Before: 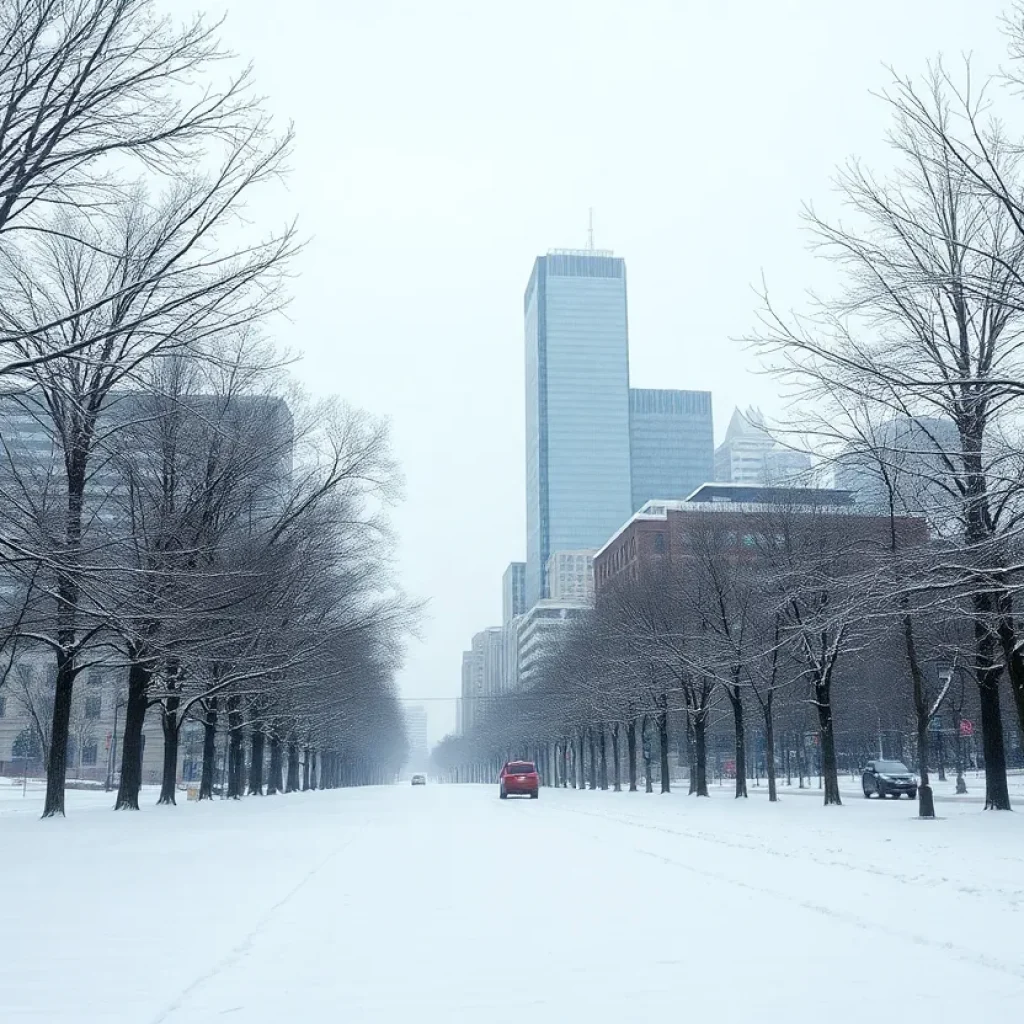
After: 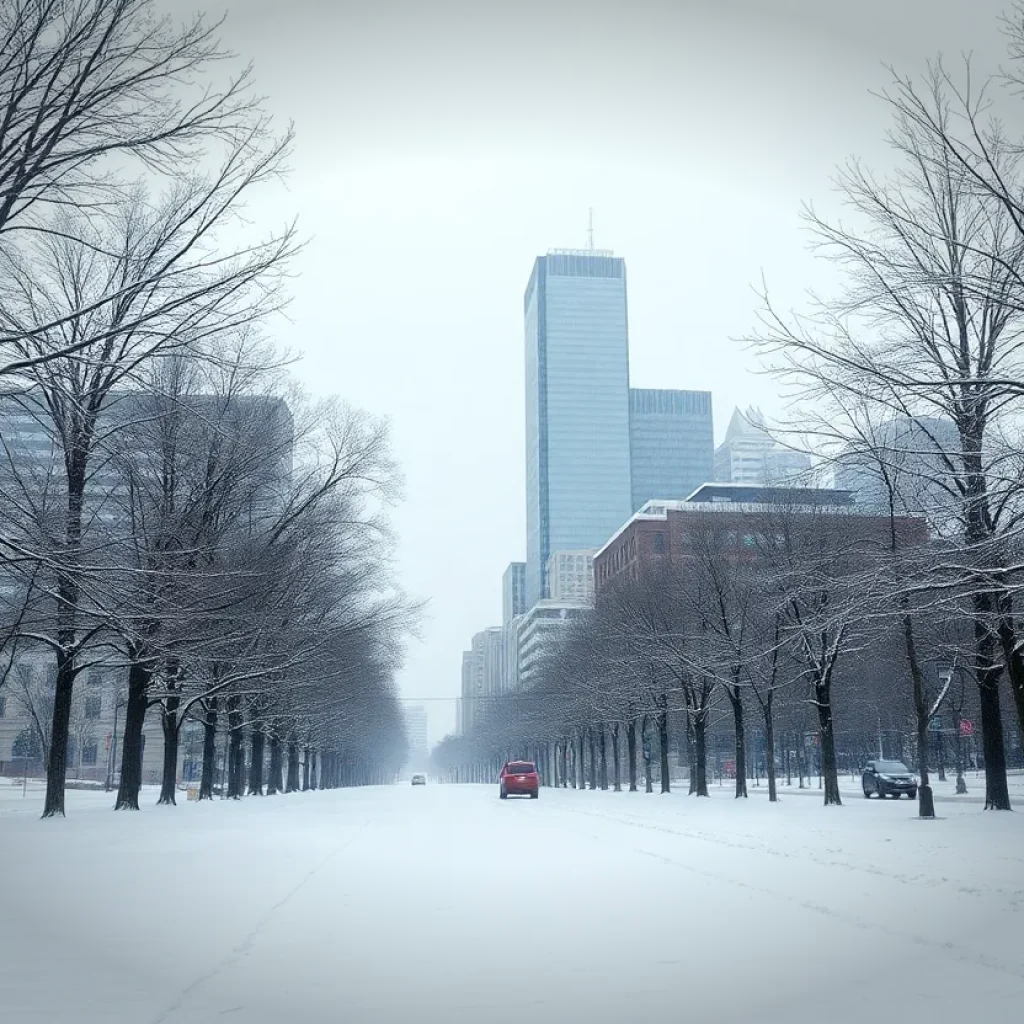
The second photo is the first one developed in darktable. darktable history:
vignetting: fall-off start 99.62%, saturation -0.029, width/height ratio 1.31
